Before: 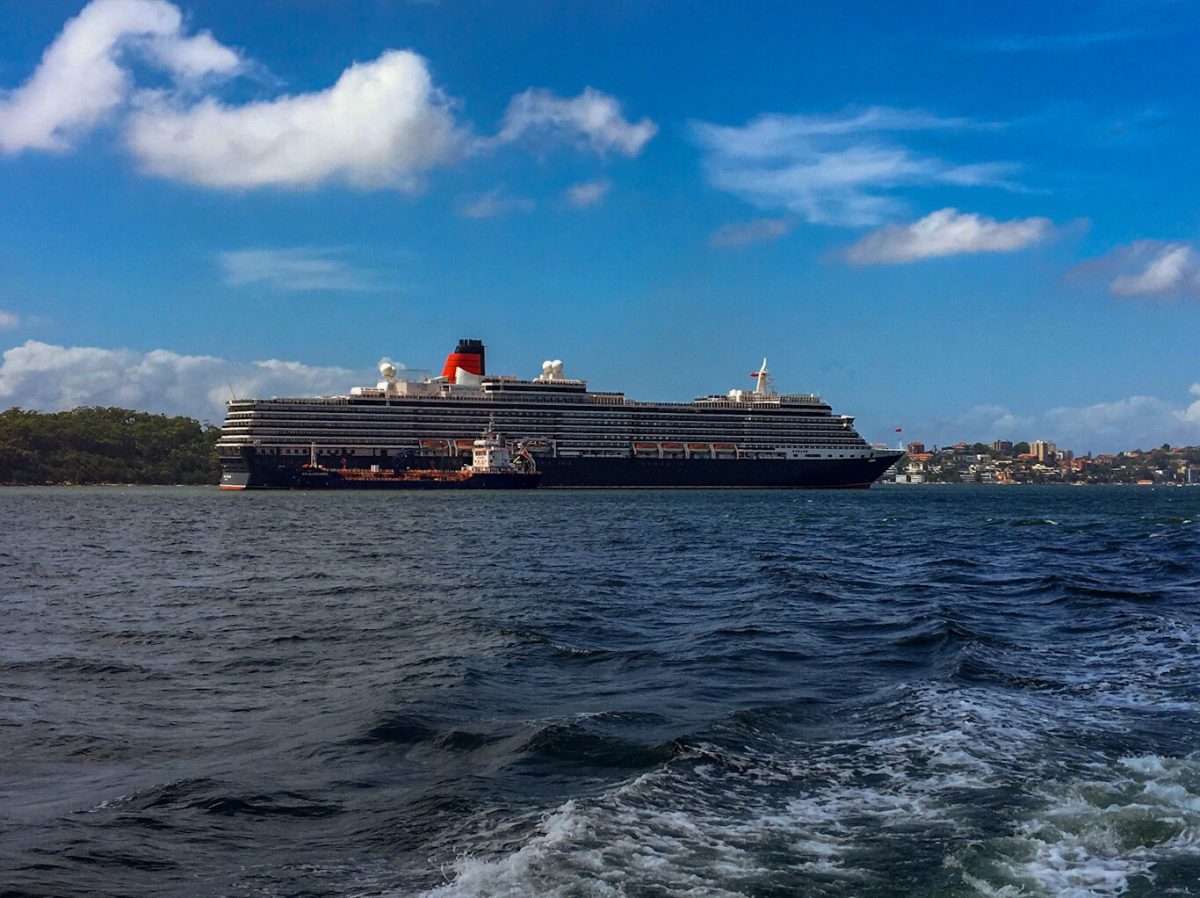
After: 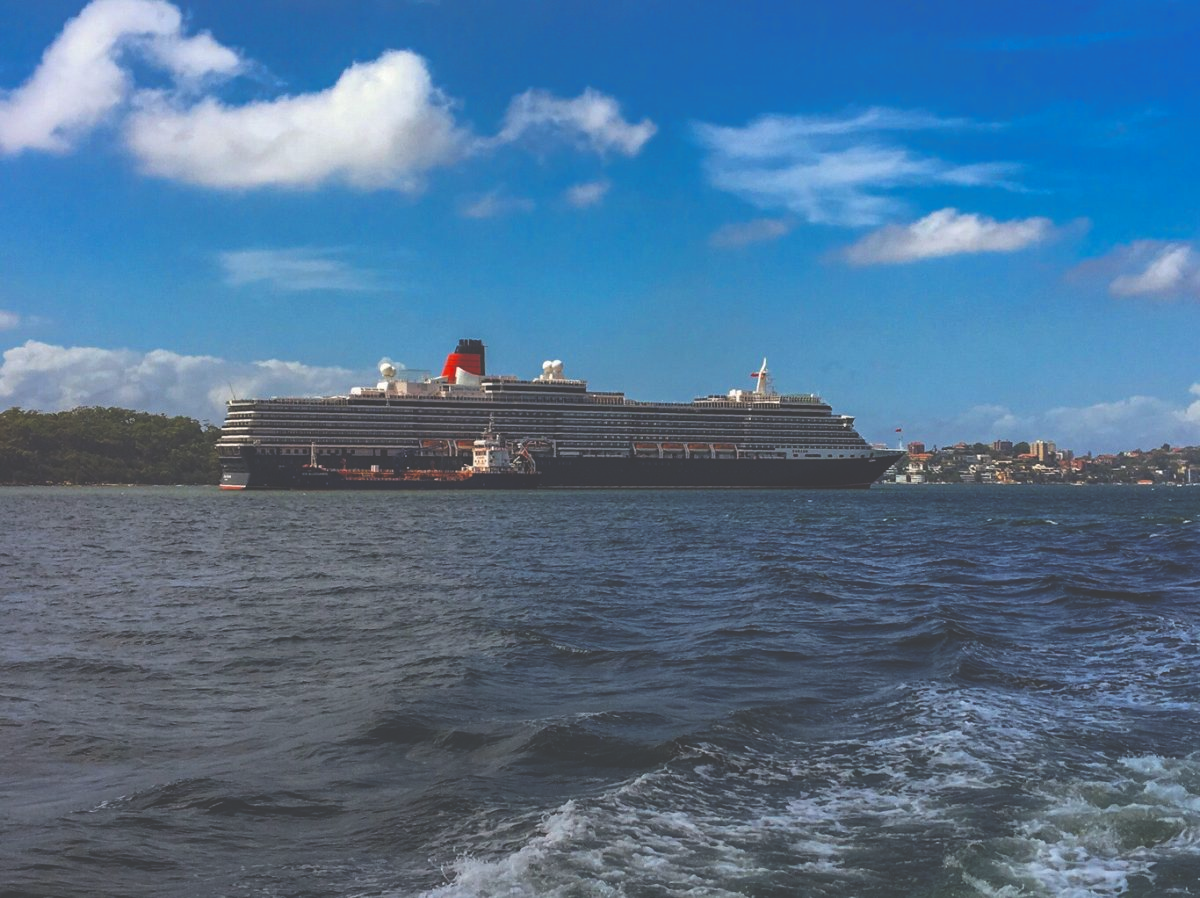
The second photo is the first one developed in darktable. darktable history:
exposure: black level correction -0.041, exposure 0.064 EV, compensate highlight preservation false
color balance rgb: shadows fall-off 101%, linear chroma grading › mid-tones 7.63%, perceptual saturation grading › mid-tones 11.68%, mask middle-gray fulcrum 22.45%, global vibrance 10.11%, saturation formula JzAzBz (2021)
